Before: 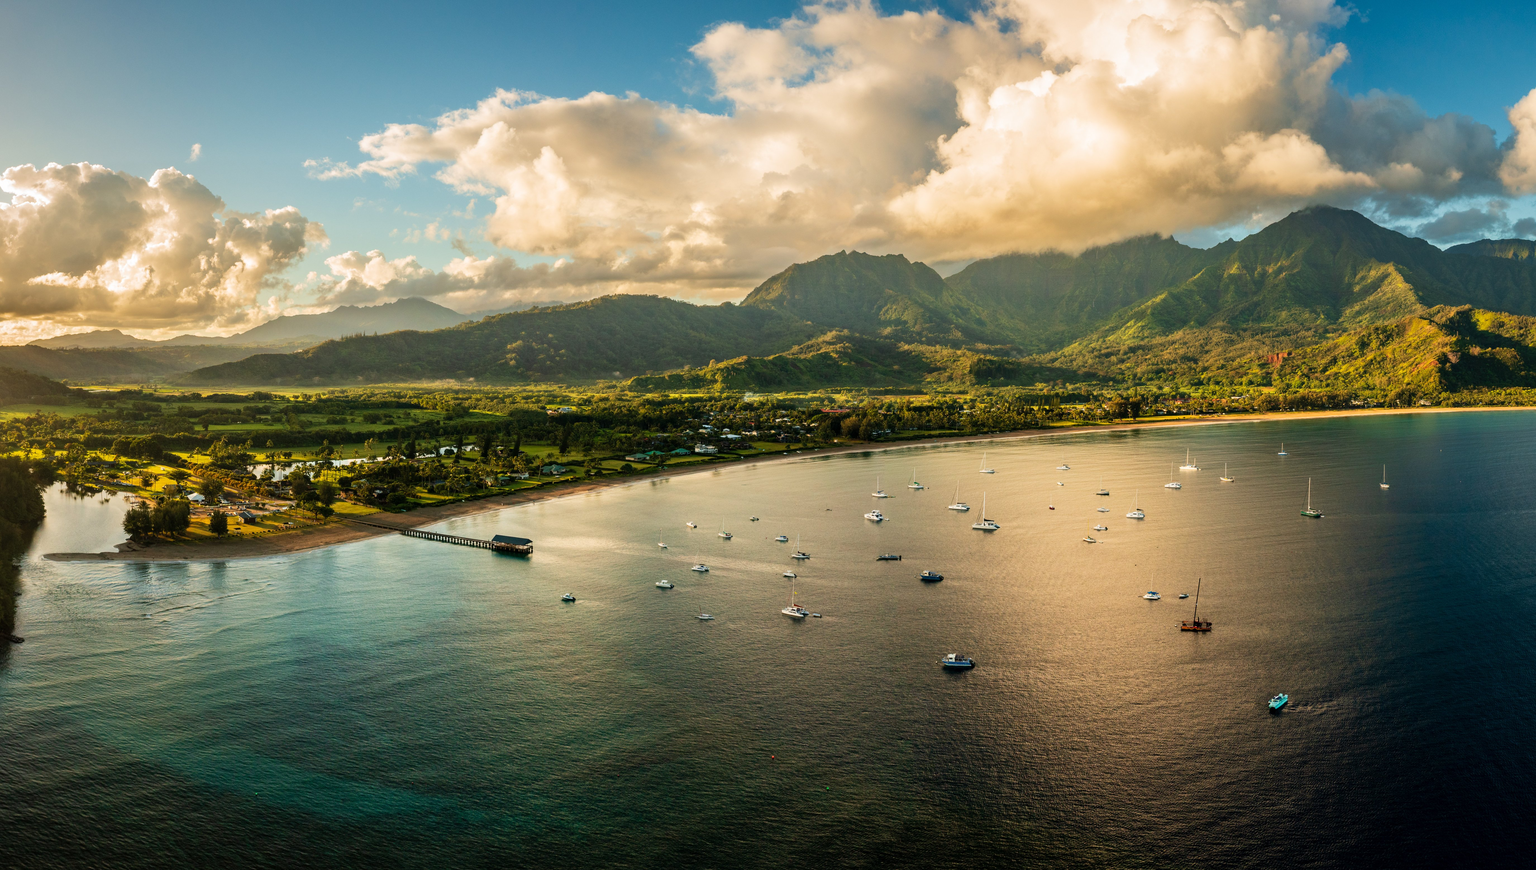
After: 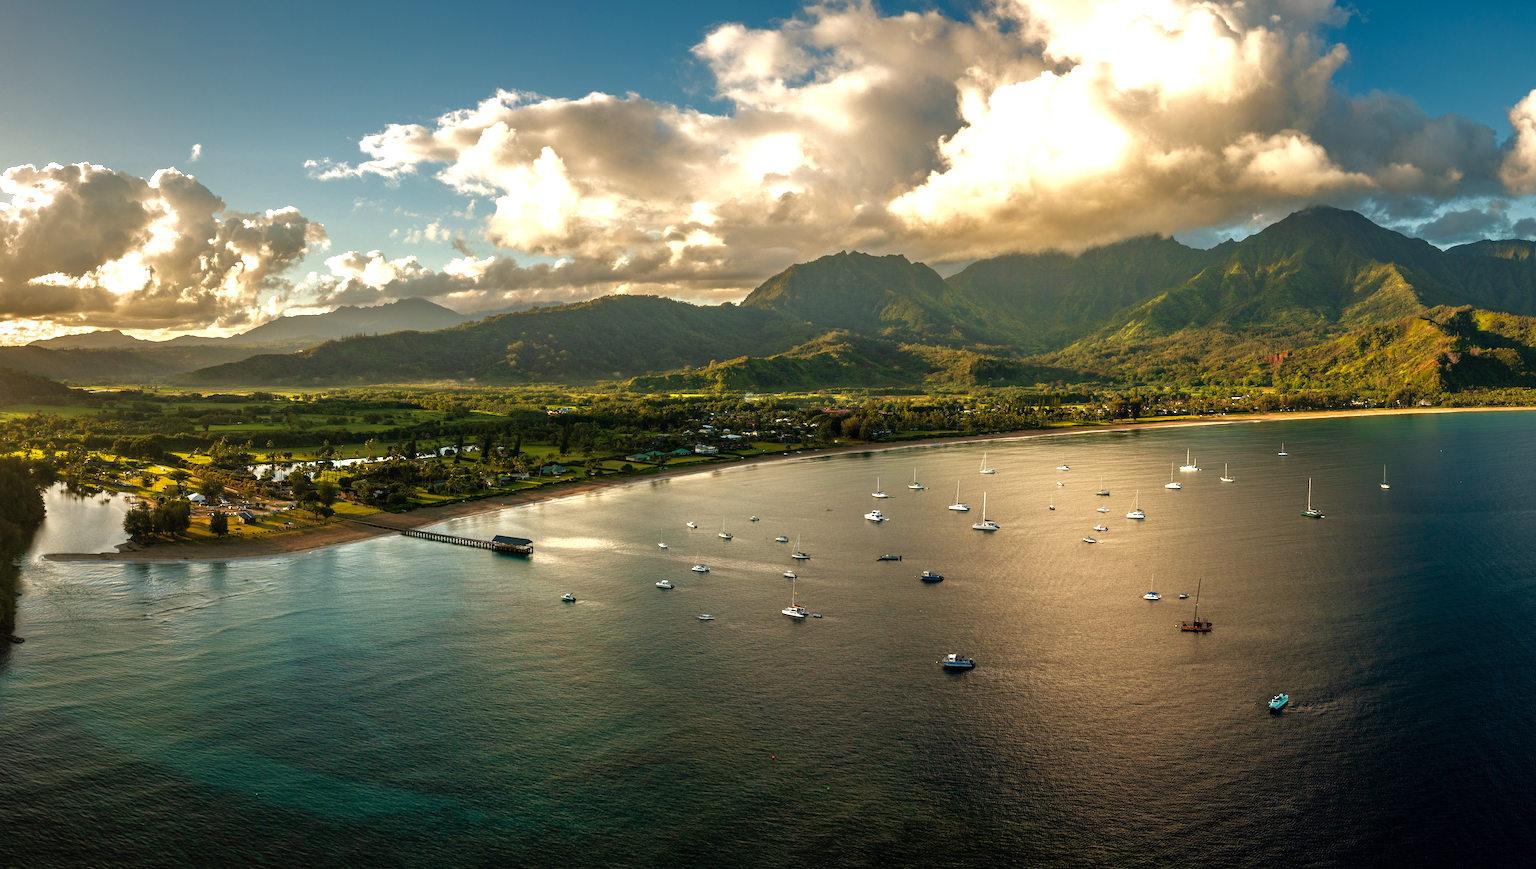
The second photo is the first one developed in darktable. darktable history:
exposure: black level correction 0, exposure 0.499 EV, compensate highlight preservation false
base curve: curves: ch0 [(0, 0) (0.826, 0.587) (1, 1)]
